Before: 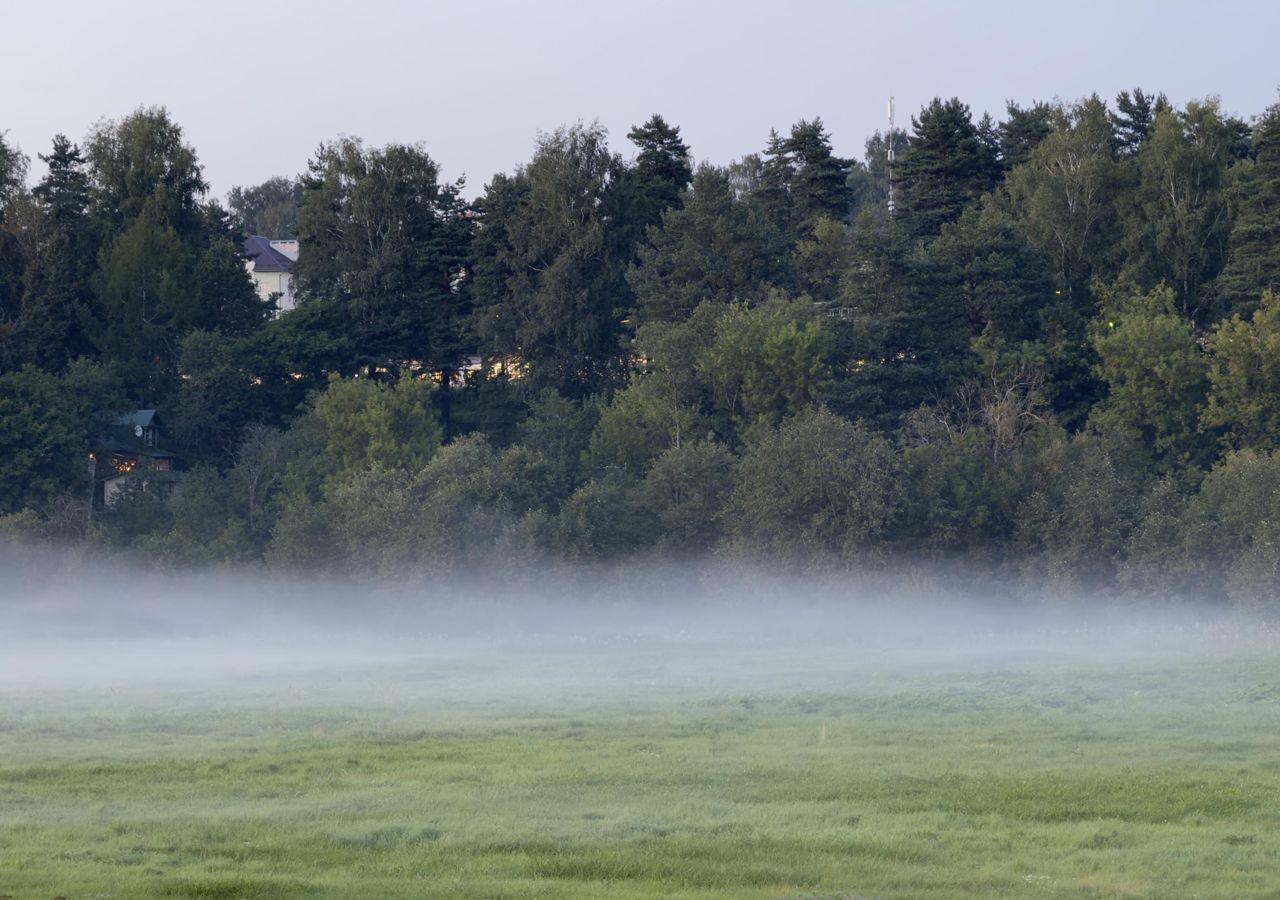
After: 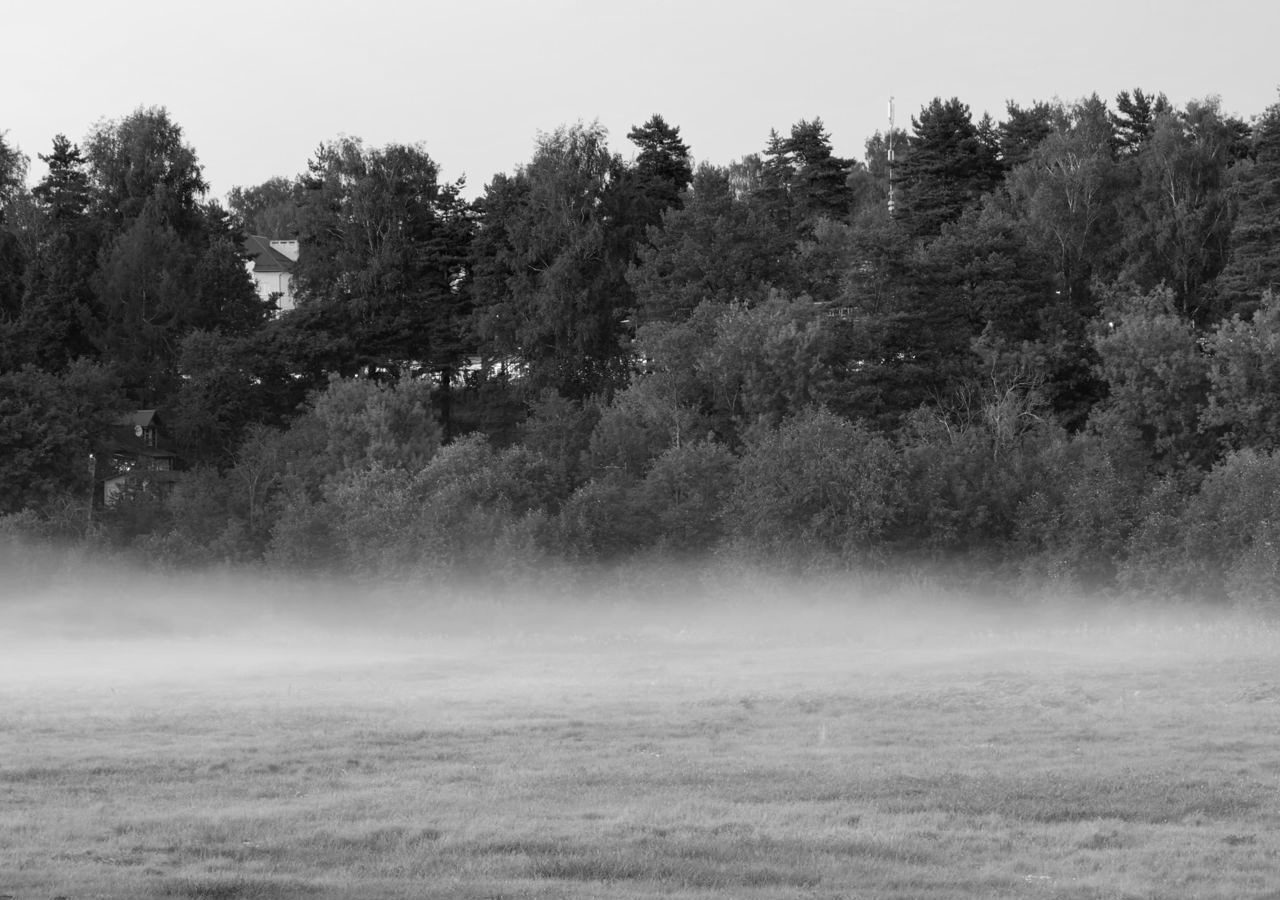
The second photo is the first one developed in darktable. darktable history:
monochrome: a 16.06, b 15.48, size 1
white balance: red 1.188, blue 1.11
rgb curve: curves: ch0 [(0, 0) (0.078, 0.051) (0.929, 0.956) (1, 1)], compensate middle gray true
